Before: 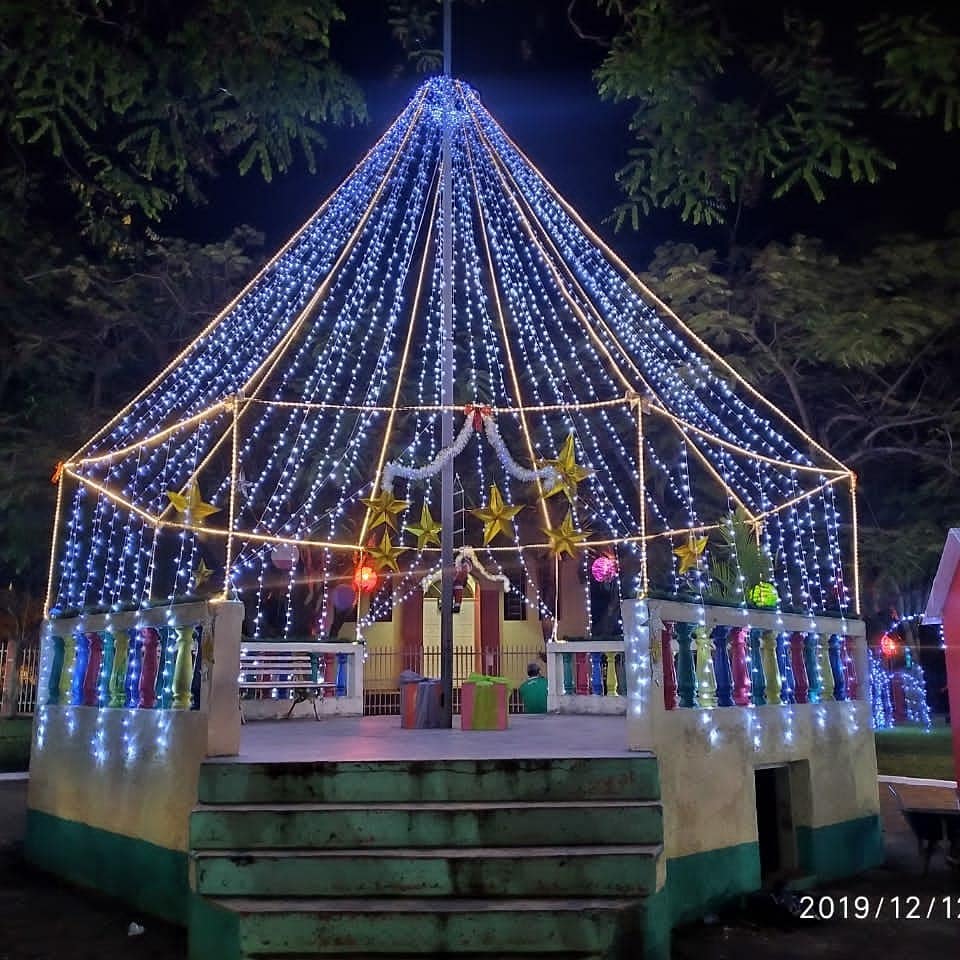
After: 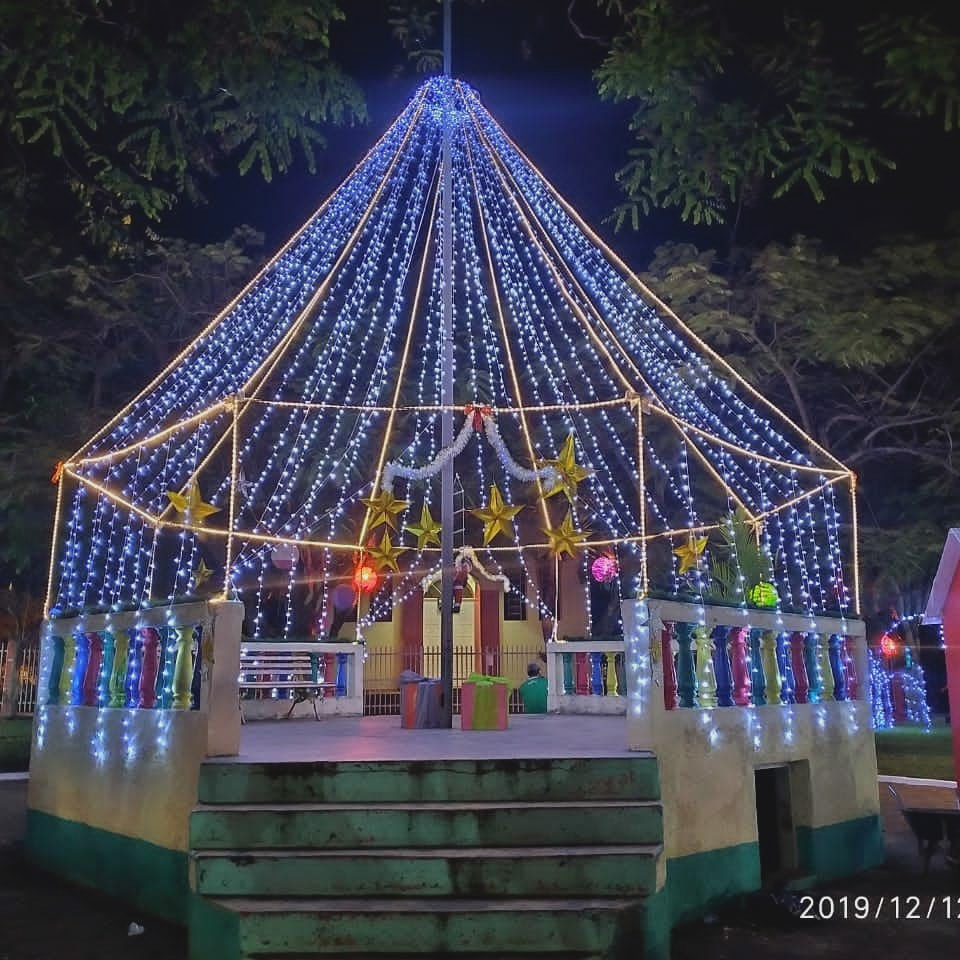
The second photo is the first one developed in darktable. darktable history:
exposure: compensate exposure bias true, compensate highlight preservation false
contrast brightness saturation: contrast -0.129
